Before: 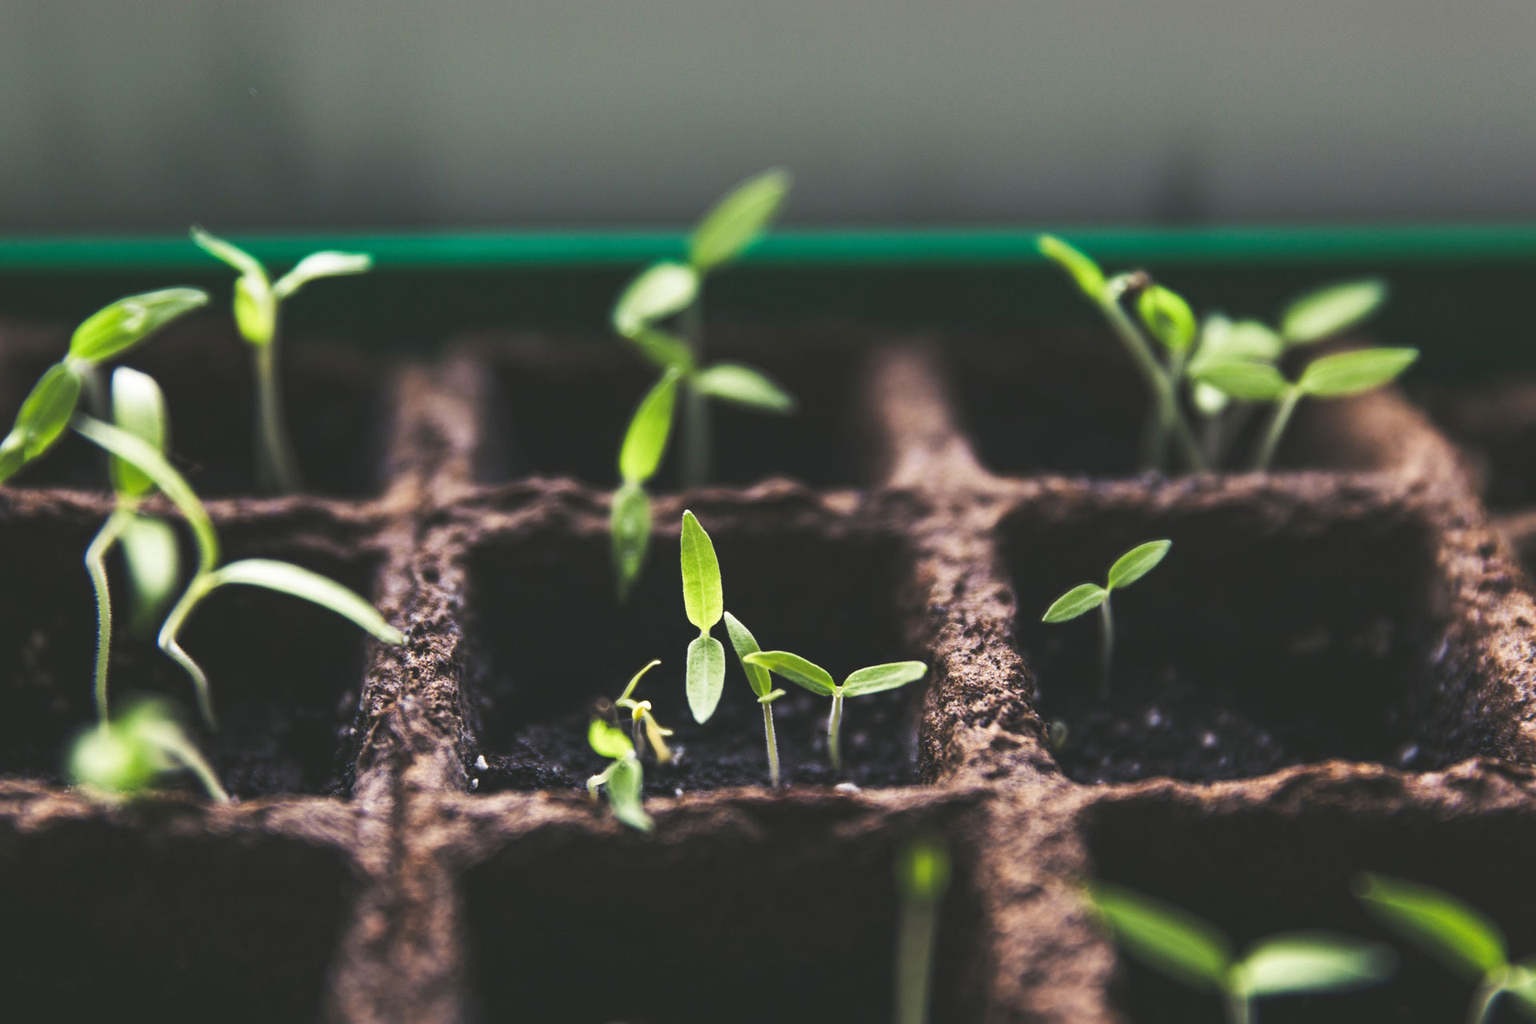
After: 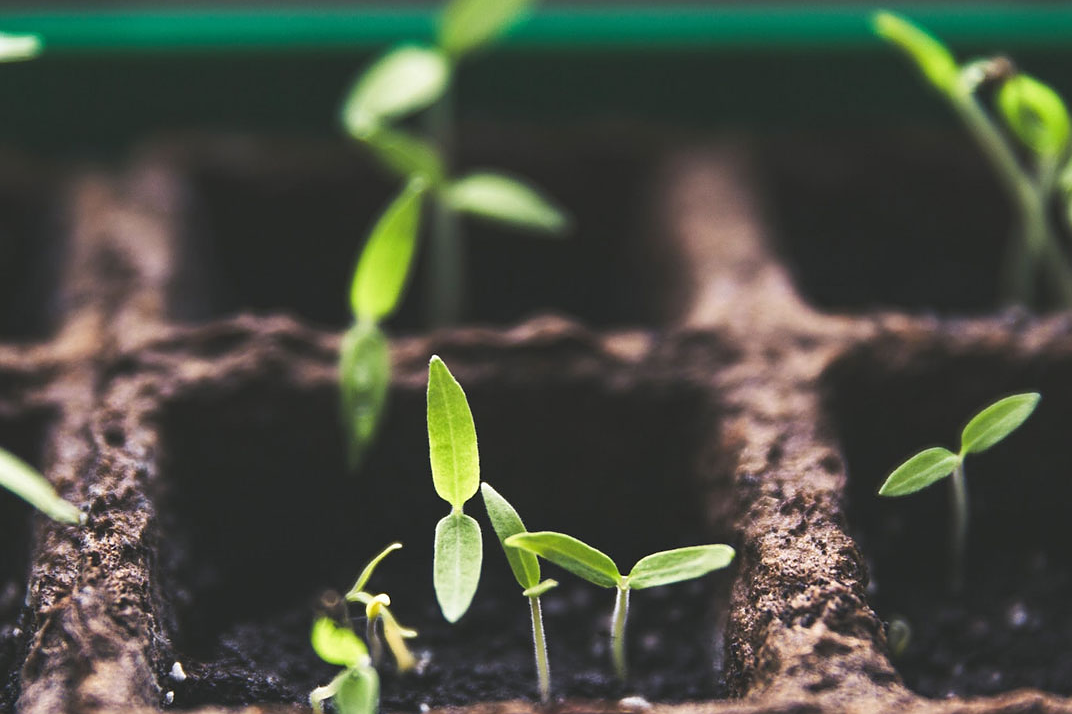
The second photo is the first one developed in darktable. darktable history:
crop and rotate: left 22.13%, top 22.054%, right 22.026%, bottom 22.102%
white balance: emerald 1
sharpen: radius 1
